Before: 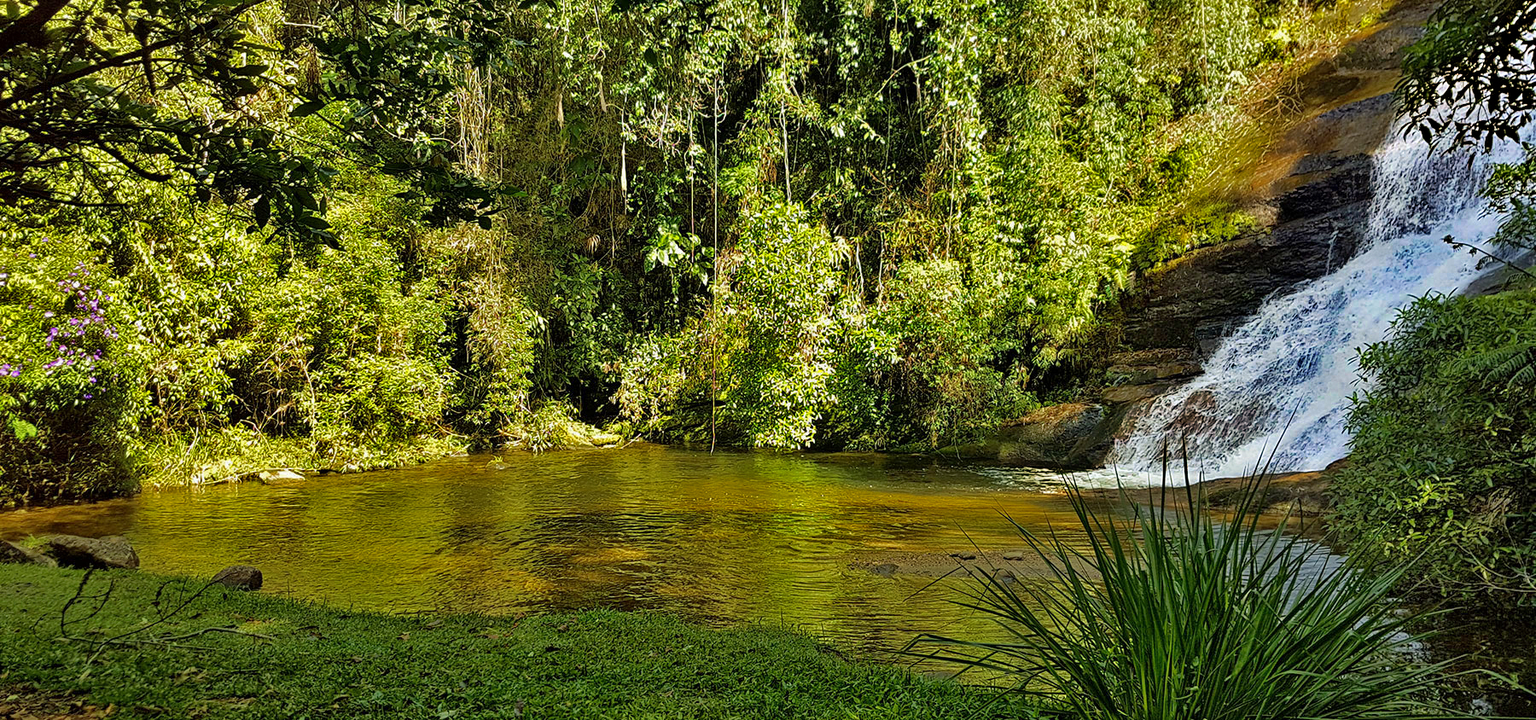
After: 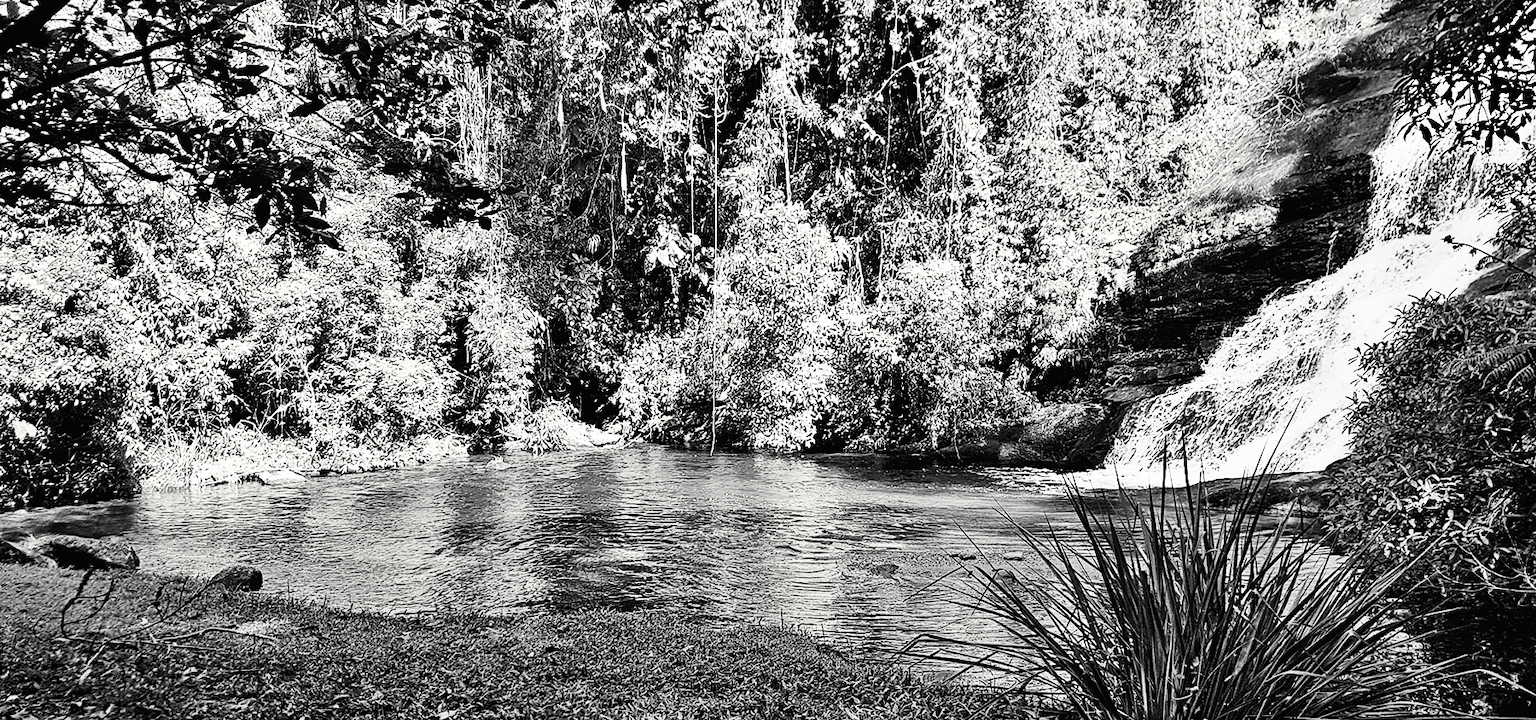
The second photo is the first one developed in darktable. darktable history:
filmic rgb: black relative exposure -5.05 EV, white relative exposure 3.51 EV, threshold 5.95 EV, hardness 3.19, contrast 1.194, highlights saturation mix -29.91%, enable highlight reconstruction true
contrast brightness saturation: contrast 0.543, brightness 0.478, saturation -0.981
tone equalizer: -8 EV -0.446 EV, -7 EV -0.357 EV, -6 EV -0.314 EV, -5 EV -0.244 EV, -3 EV 0.198 EV, -2 EV 0.359 EV, -1 EV 0.367 EV, +0 EV 0.428 EV
